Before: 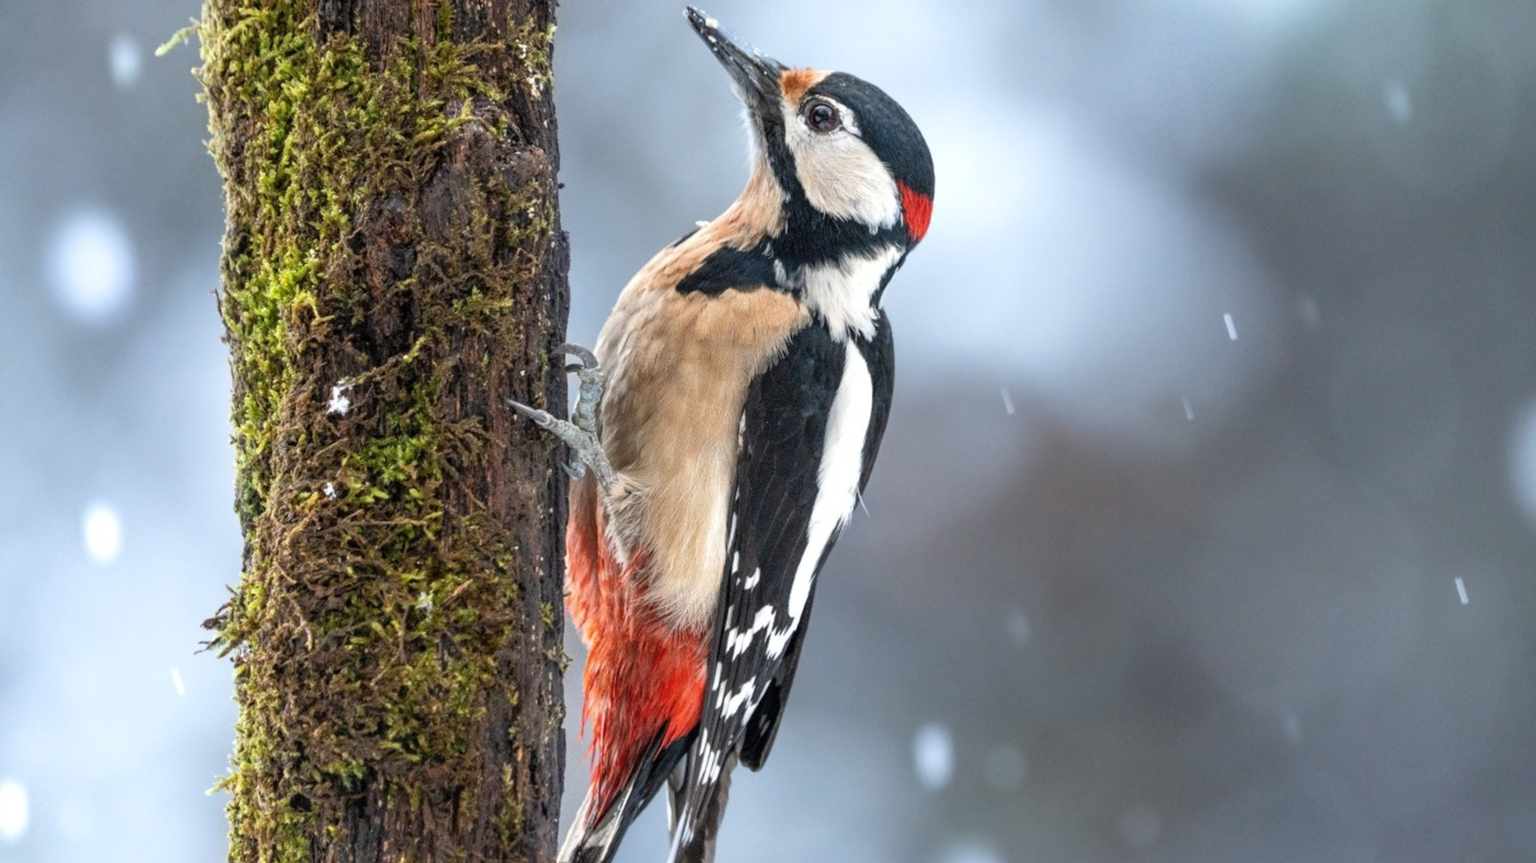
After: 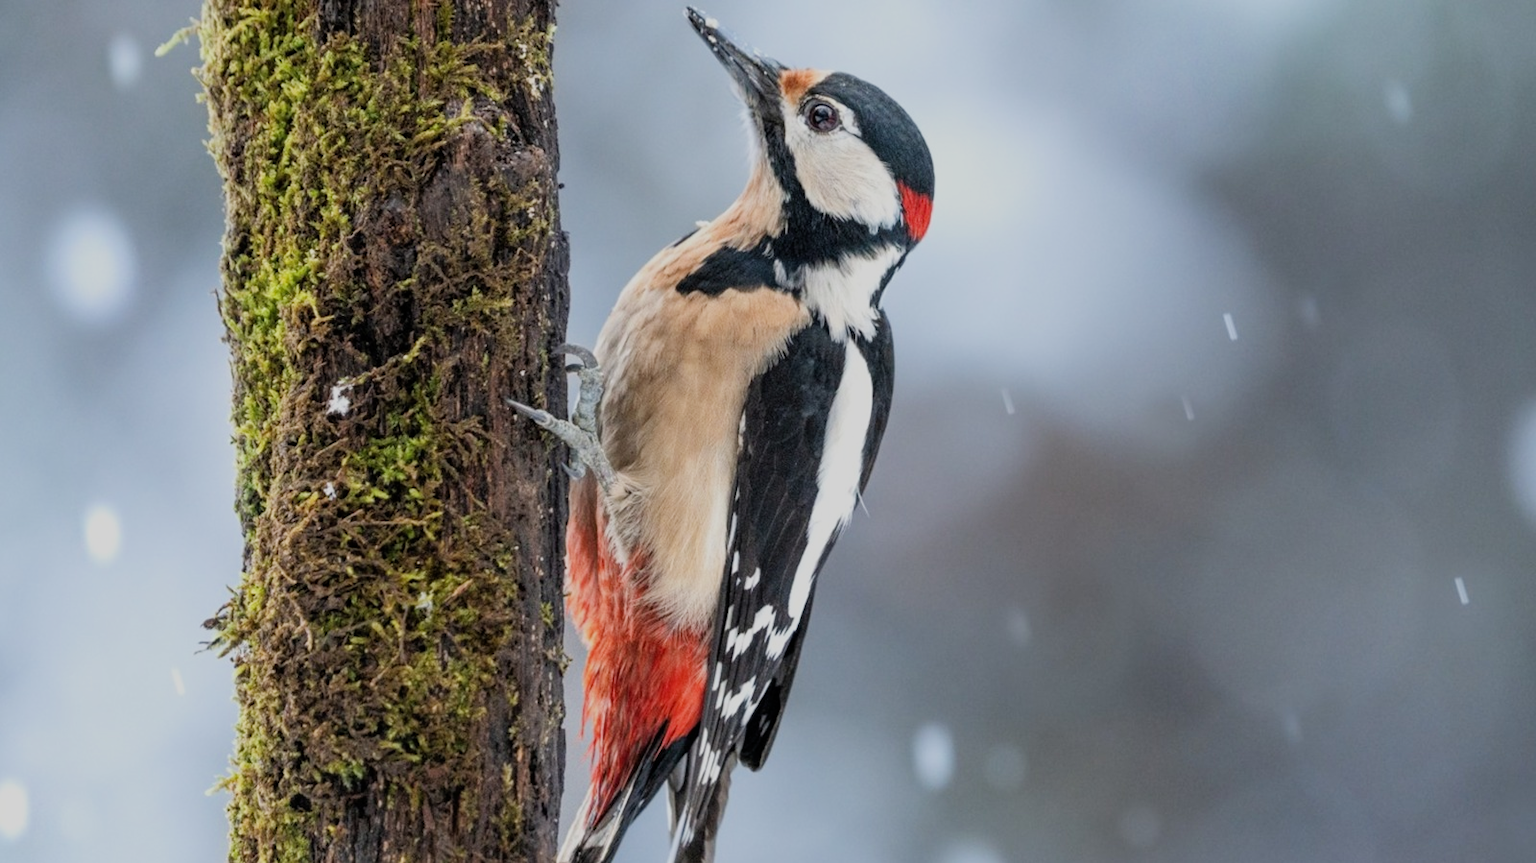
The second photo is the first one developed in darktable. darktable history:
filmic rgb: black relative exposure -16 EV, white relative exposure 6.12 EV, threshold 5.97 EV, hardness 5.24, enable highlight reconstruction true
